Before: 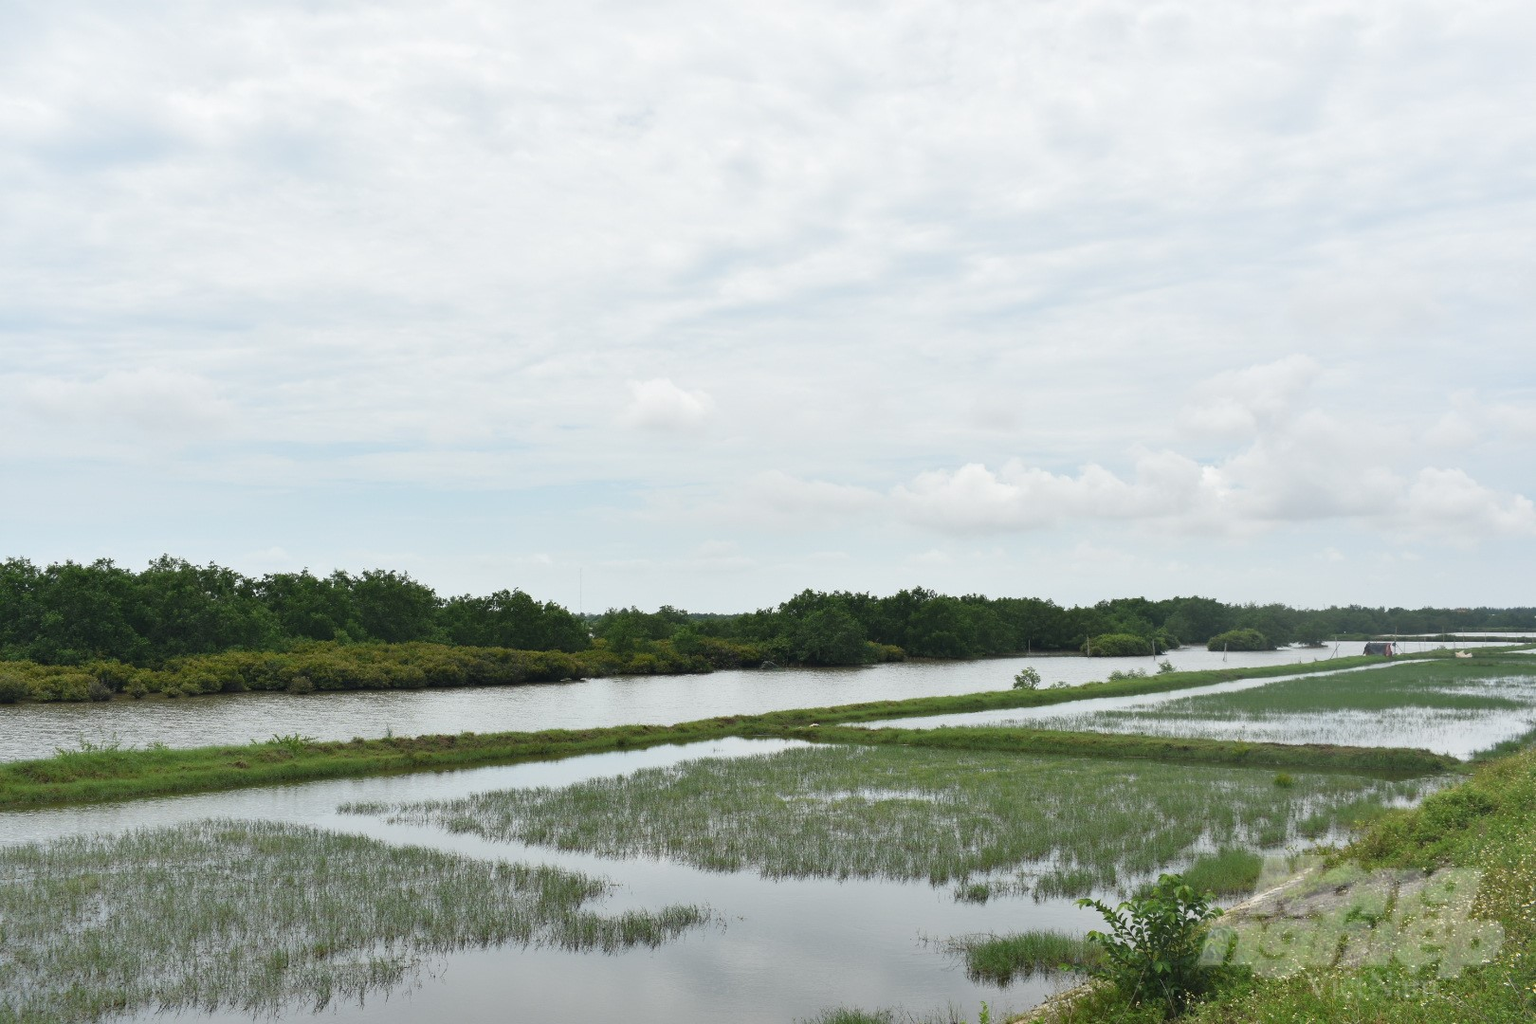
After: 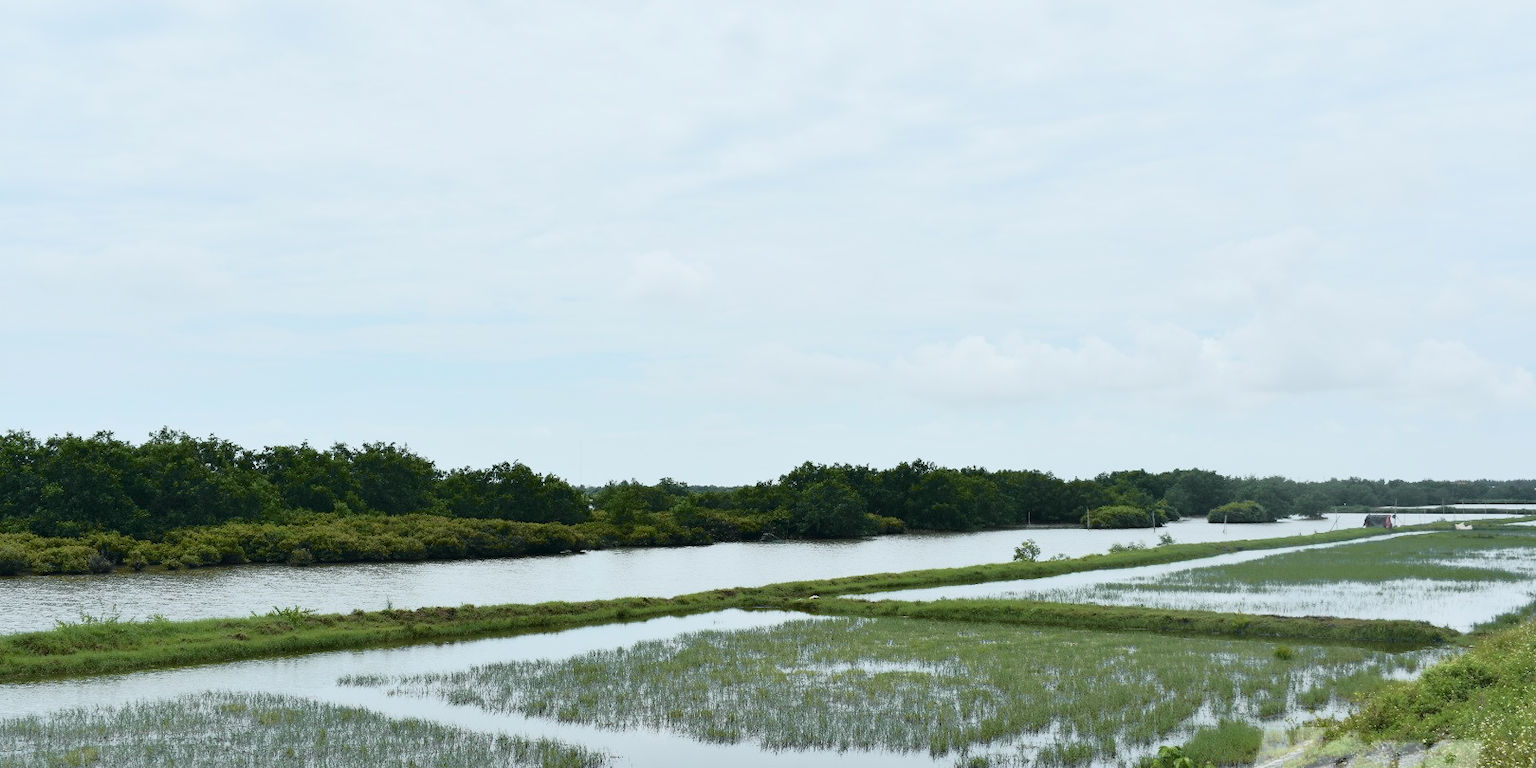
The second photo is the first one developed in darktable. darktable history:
crop and rotate: top 12.5%, bottom 12.5%
white balance: red 0.974, blue 1.044
tone curve: curves: ch0 [(0, 0.008) (0.081, 0.044) (0.177, 0.123) (0.283, 0.253) (0.416, 0.449) (0.495, 0.524) (0.661, 0.756) (0.796, 0.859) (1, 0.951)]; ch1 [(0, 0) (0.161, 0.092) (0.35, 0.33) (0.392, 0.392) (0.427, 0.426) (0.479, 0.472) (0.505, 0.5) (0.521, 0.524) (0.567, 0.556) (0.583, 0.588) (0.625, 0.627) (0.678, 0.733) (1, 1)]; ch2 [(0, 0) (0.346, 0.362) (0.404, 0.427) (0.502, 0.499) (0.531, 0.523) (0.544, 0.561) (0.58, 0.59) (0.629, 0.642) (0.717, 0.678) (1, 1)], color space Lab, independent channels, preserve colors none
